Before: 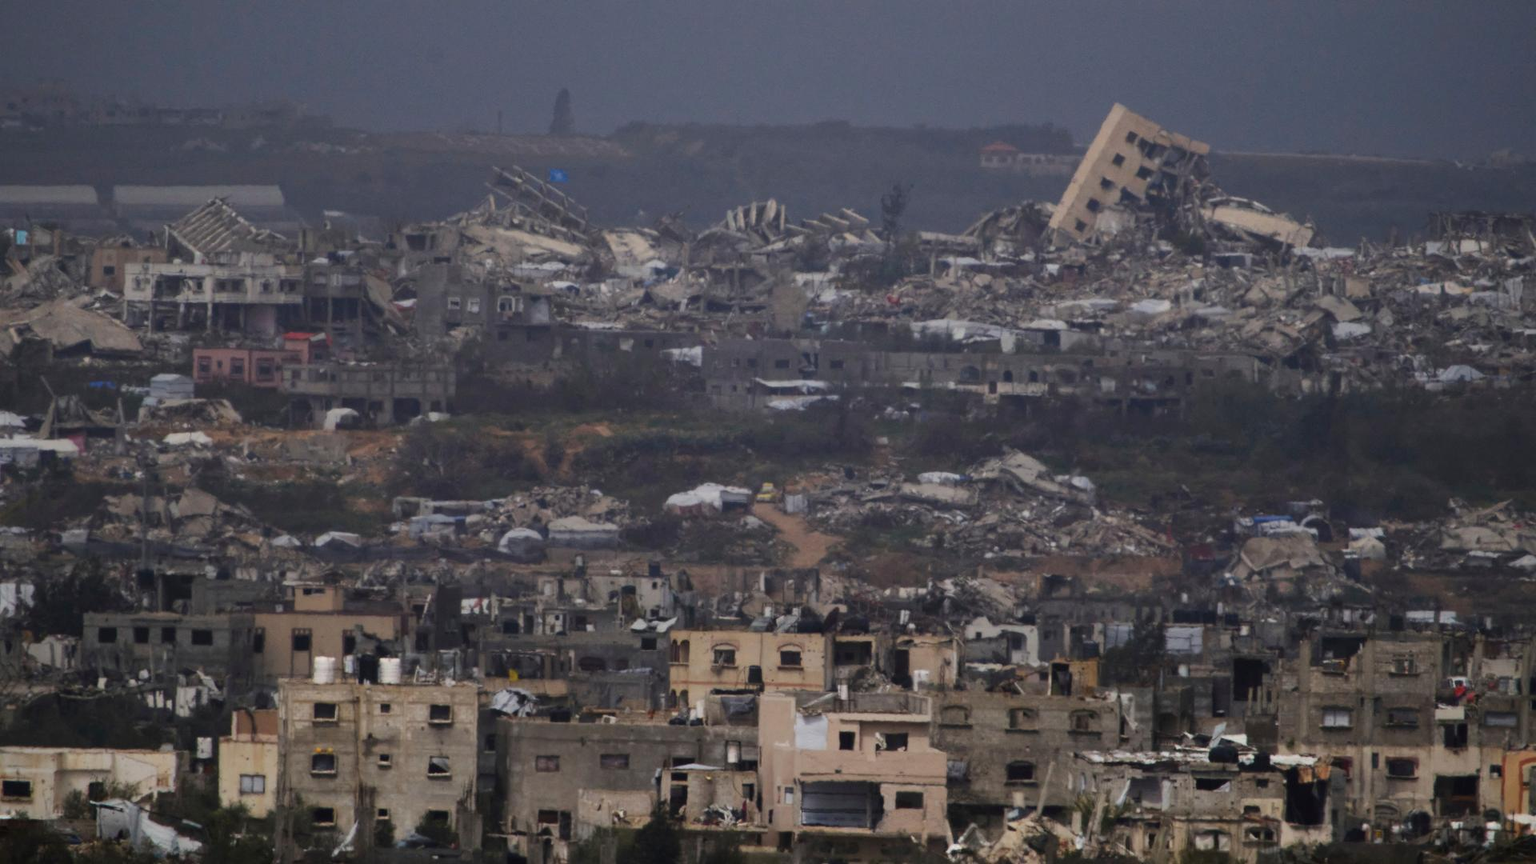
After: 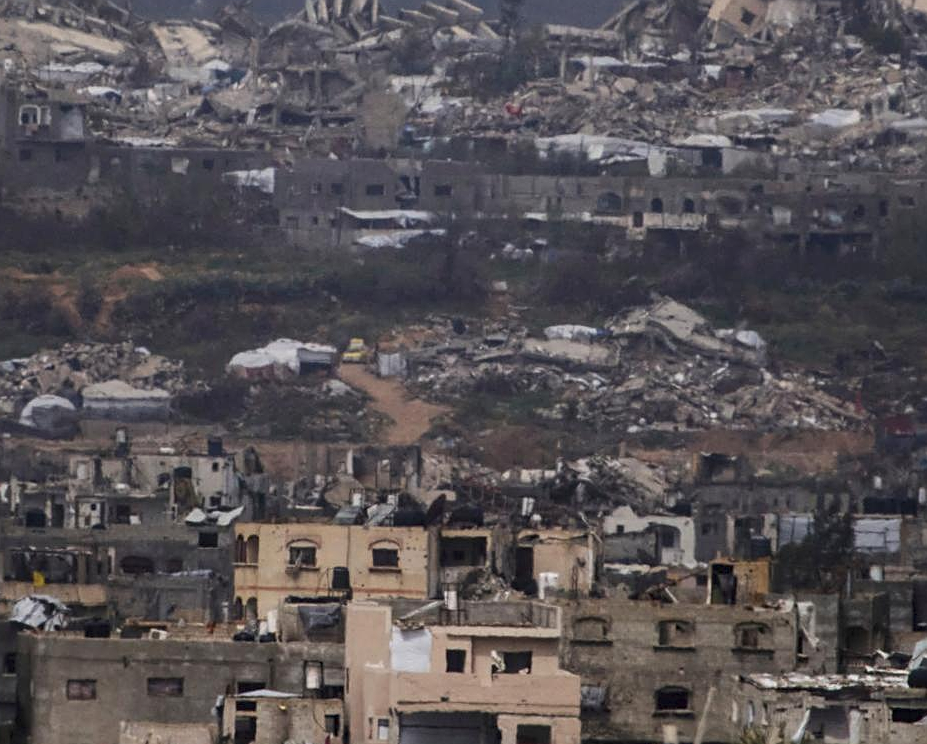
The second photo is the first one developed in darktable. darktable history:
sharpen: on, module defaults
local contrast: on, module defaults
exposure: exposure 0.127 EV, compensate highlight preservation false
crop: left 31.408%, top 24.575%, right 20.267%, bottom 6.516%
